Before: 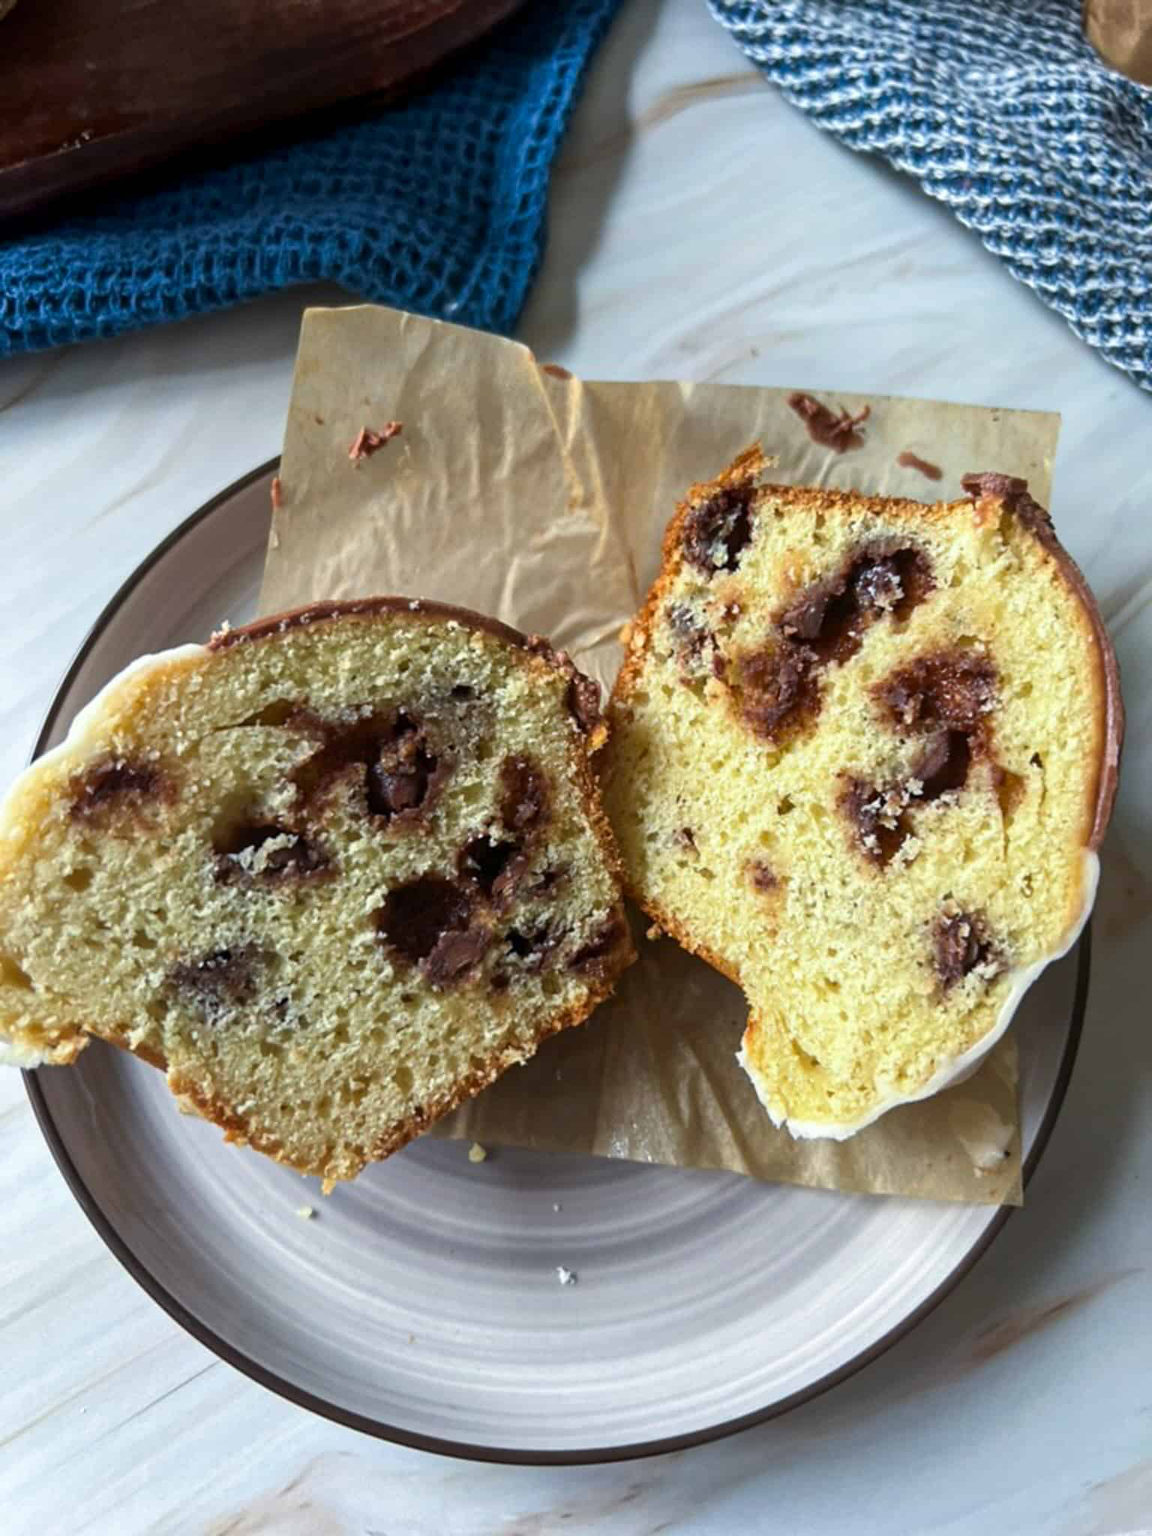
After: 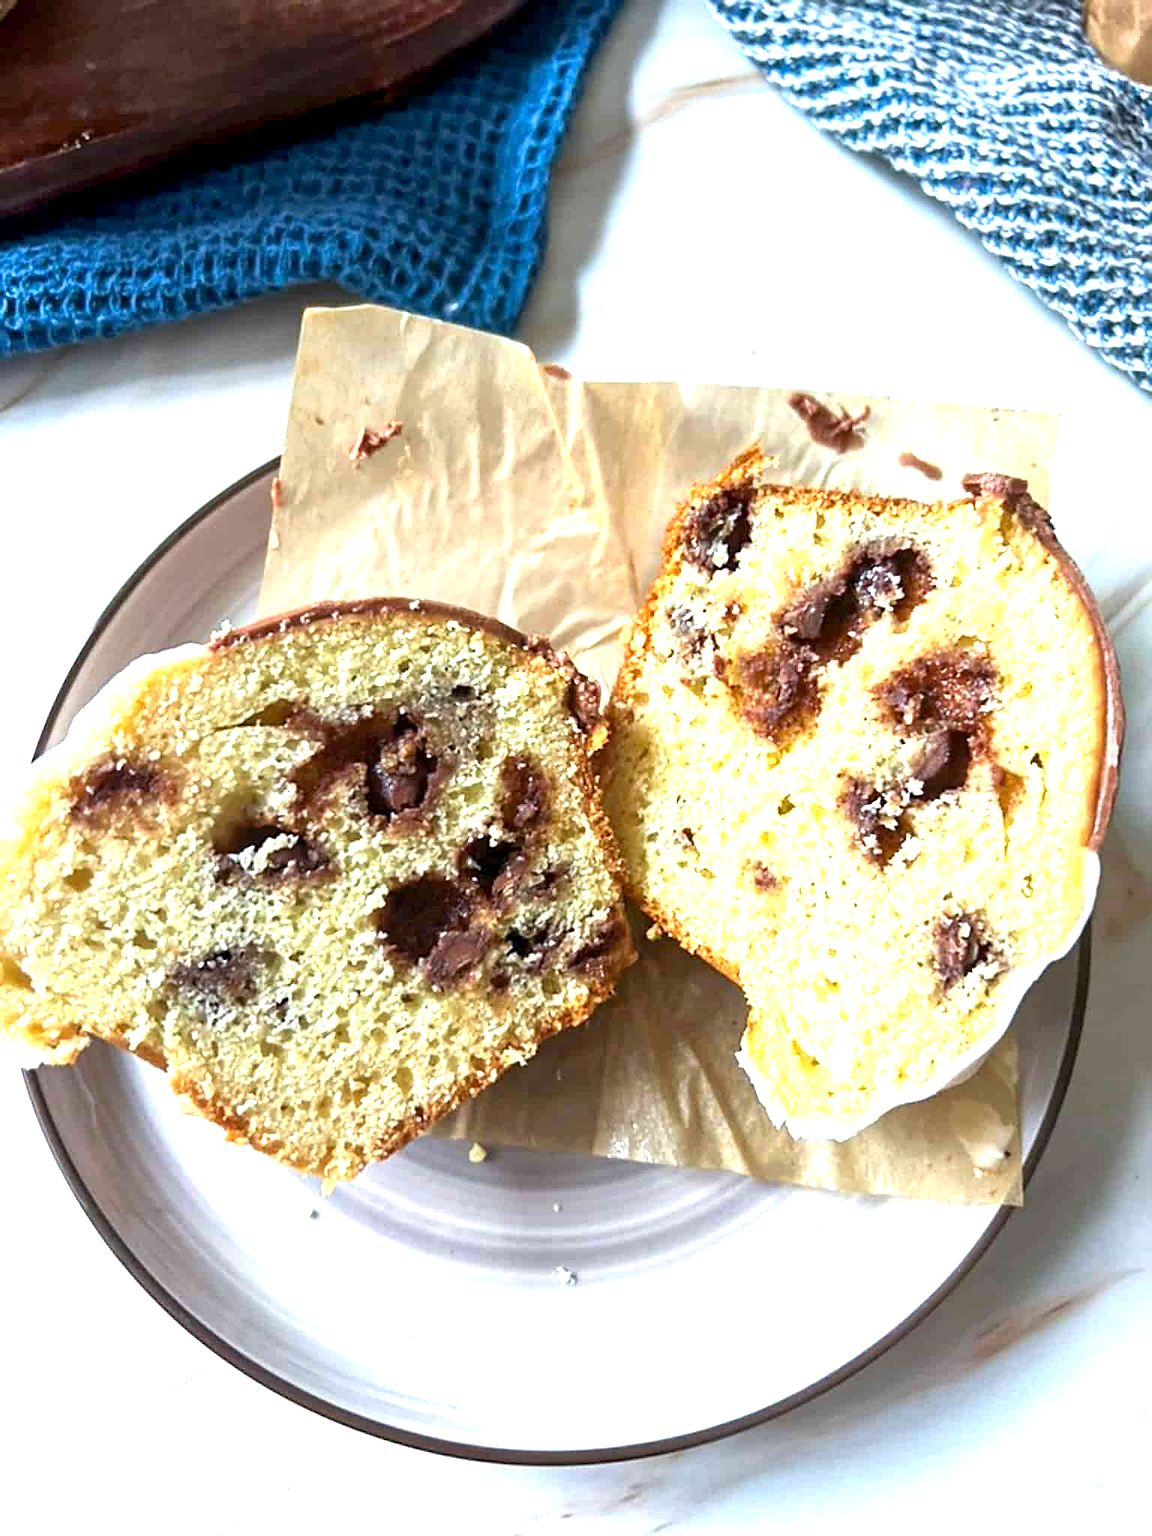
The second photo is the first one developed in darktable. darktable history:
sharpen: amount 0.555
exposure: black level correction 0.001, exposure 1.398 EV, compensate highlight preservation false
